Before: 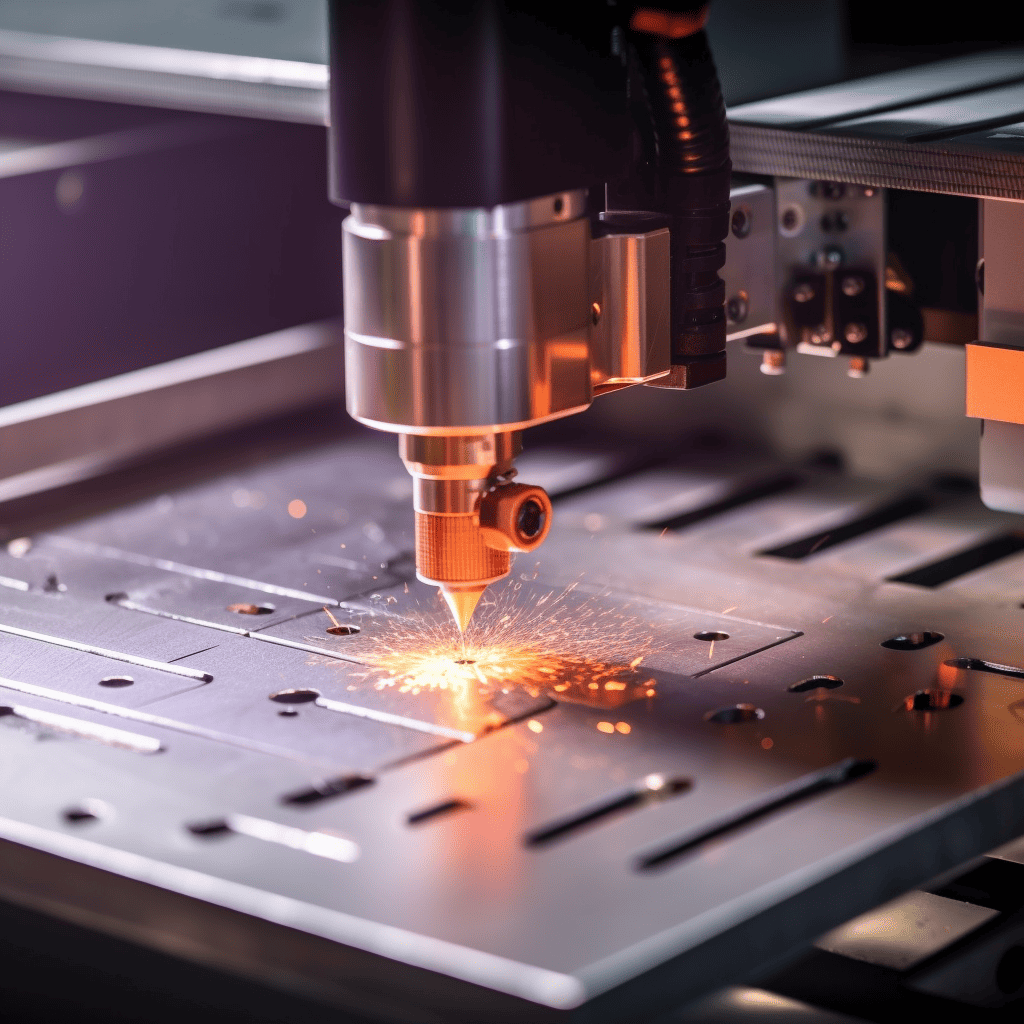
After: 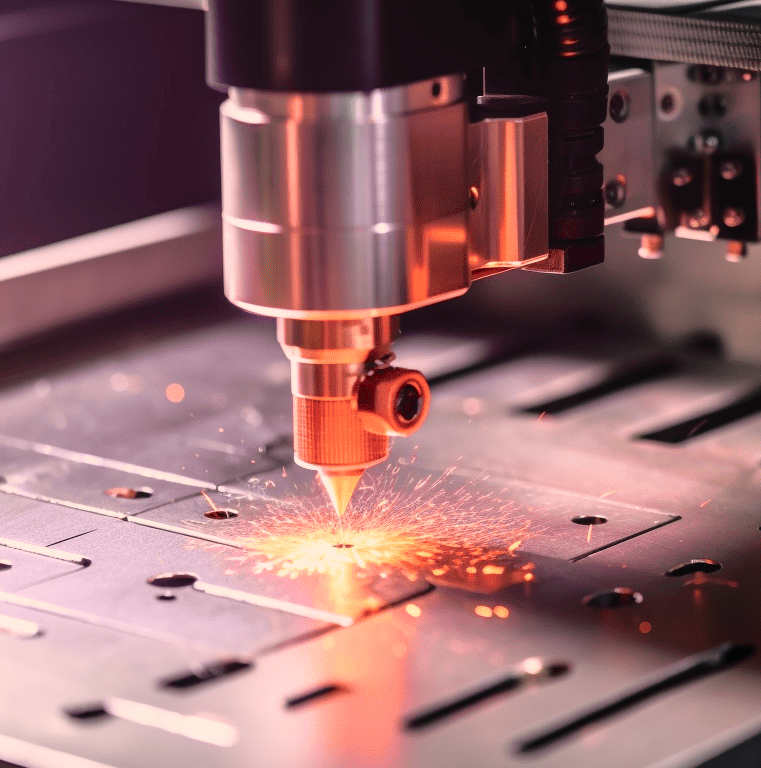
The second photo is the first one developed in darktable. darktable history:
tone curve: curves: ch0 [(0, 0.009) (0.105, 0.08) (0.195, 0.18) (0.283, 0.316) (0.384, 0.434) (0.485, 0.531) (0.638, 0.69) (0.81, 0.872) (1, 0.977)]; ch1 [(0, 0) (0.161, 0.092) (0.35, 0.33) (0.379, 0.401) (0.456, 0.469) (0.502, 0.5) (0.525, 0.514) (0.586, 0.617) (0.635, 0.655) (1, 1)]; ch2 [(0, 0) (0.371, 0.362) (0.437, 0.437) (0.48, 0.49) (0.53, 0.515) (0.56, 0.571) (0.622, 0.606) (1, 1)], color space Lab, independent channels, preserve colors none
crop and rotate: left 11.99%, top 11.335%, right 13.606%, bottom 13.644%
color correction: highlights a* 12.03, highlights b* 11.4
